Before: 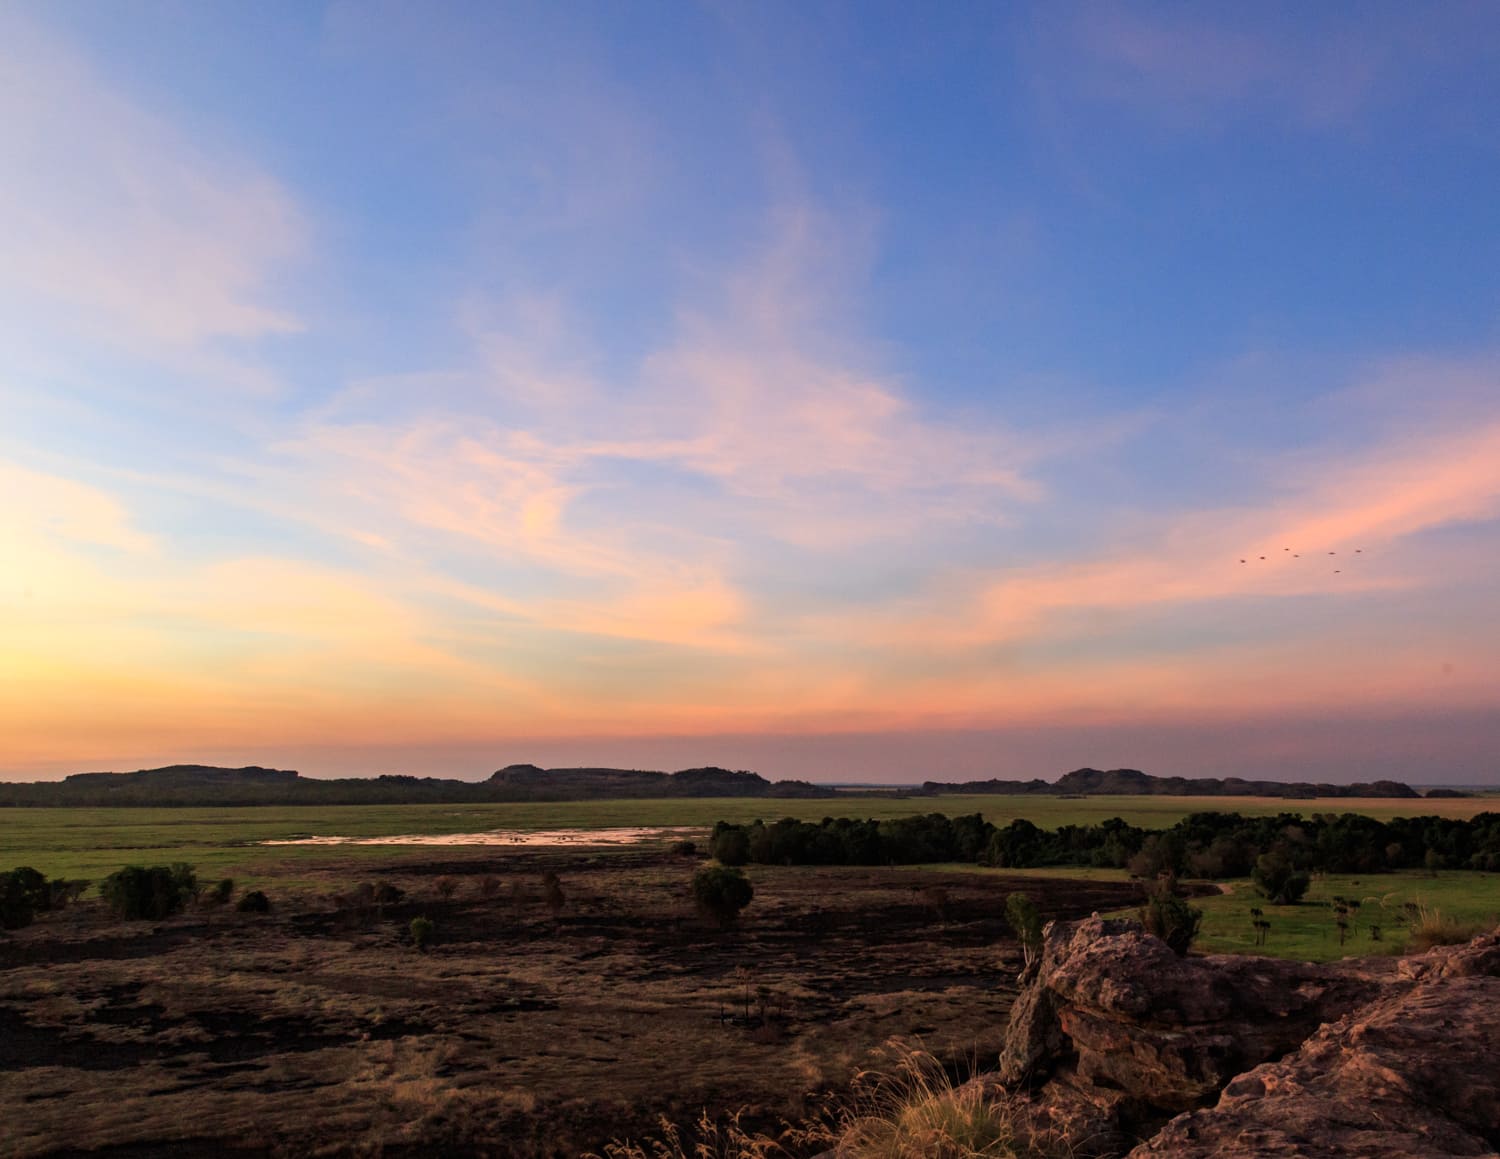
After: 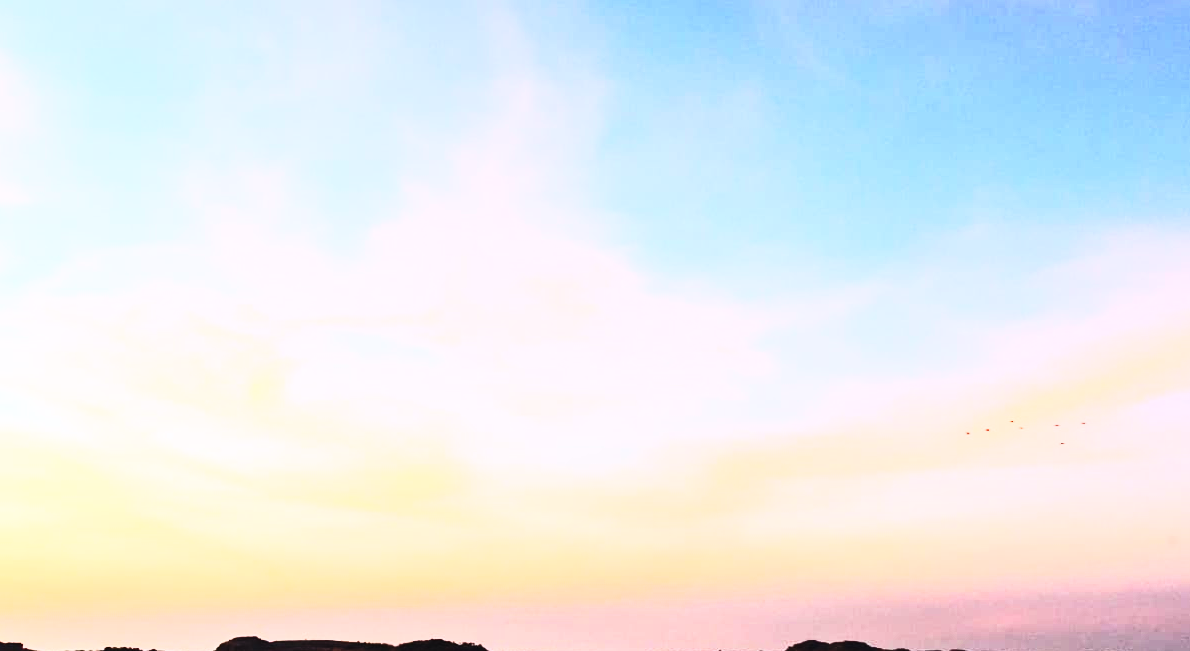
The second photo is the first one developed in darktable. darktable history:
crop: left 18.344%, top 11.088%, right 2.288%, bottom 32.728%
contrast brightness saturation: contrast 0.625, brightness 0.353, saturation 0.146
base curve: curves: ch0 [(0, 0) (0.036, 0.025) (0.121, 0.166) (0.206, 0.329) (0.605, 0.79) (1, 1)], preserve colors none
